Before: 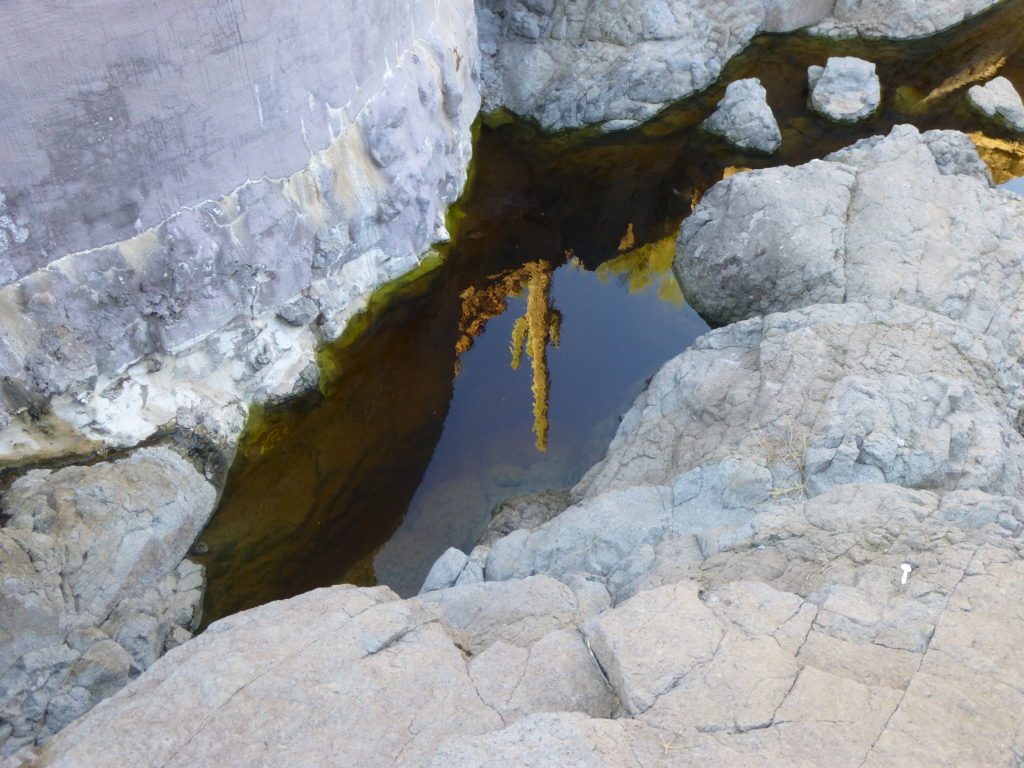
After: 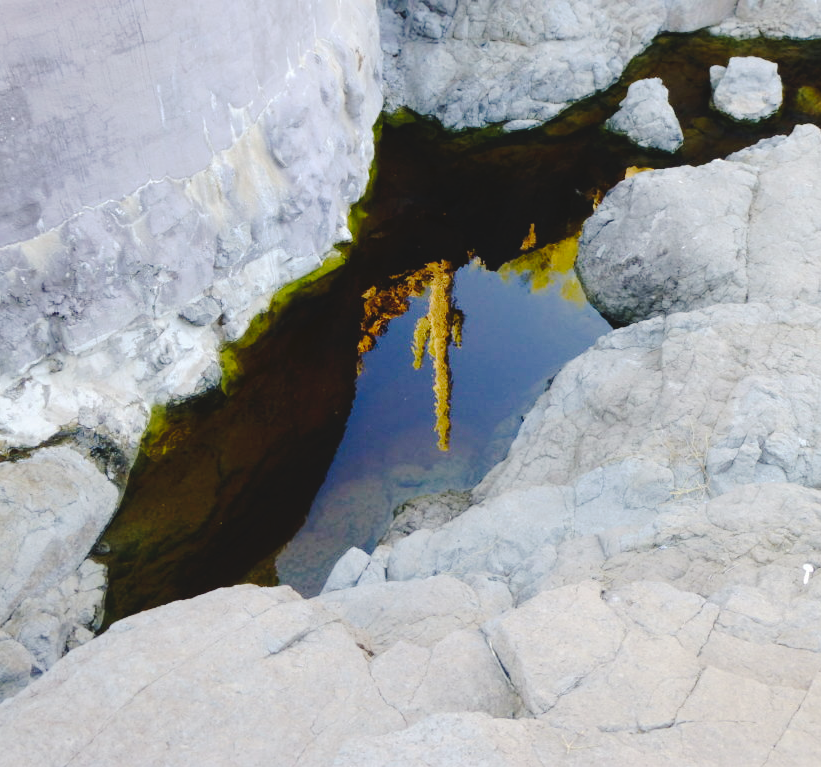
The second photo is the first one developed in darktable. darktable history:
crop and rotate: left 9.597%, right 10.195%
tone curve: curves: ch0 [(0, 0) (0.003, 0.058) (0.011, 0.061) (0.025, 0.065) (0.044, 0.076) (0.069, 0.083) (0.1, 0.09) (0.136, 0.102) (0.177, 0.145) (0.224, 0.196) (0.277, 0.278) (0.335, 0.375) (0.399, 0.486) (0.468, 0.578) (0.543, 0.651) (0.623, 0.717) (0.709, 0.783) (0.801, 0.838) (0.898, 0.91) (1, 1)], preserve colors none
